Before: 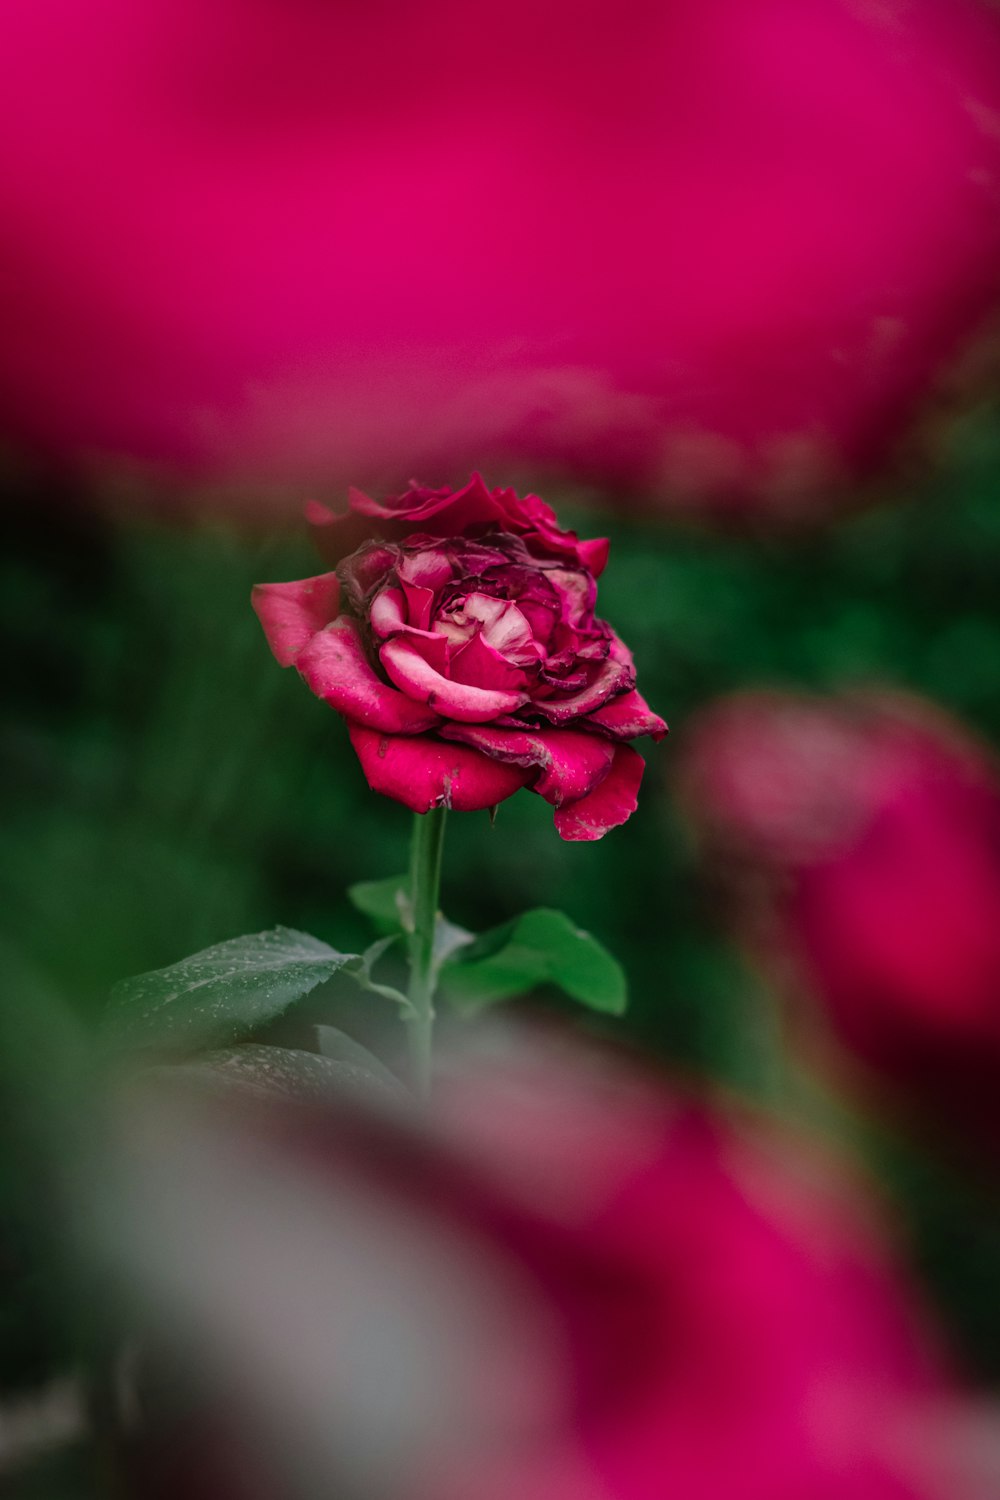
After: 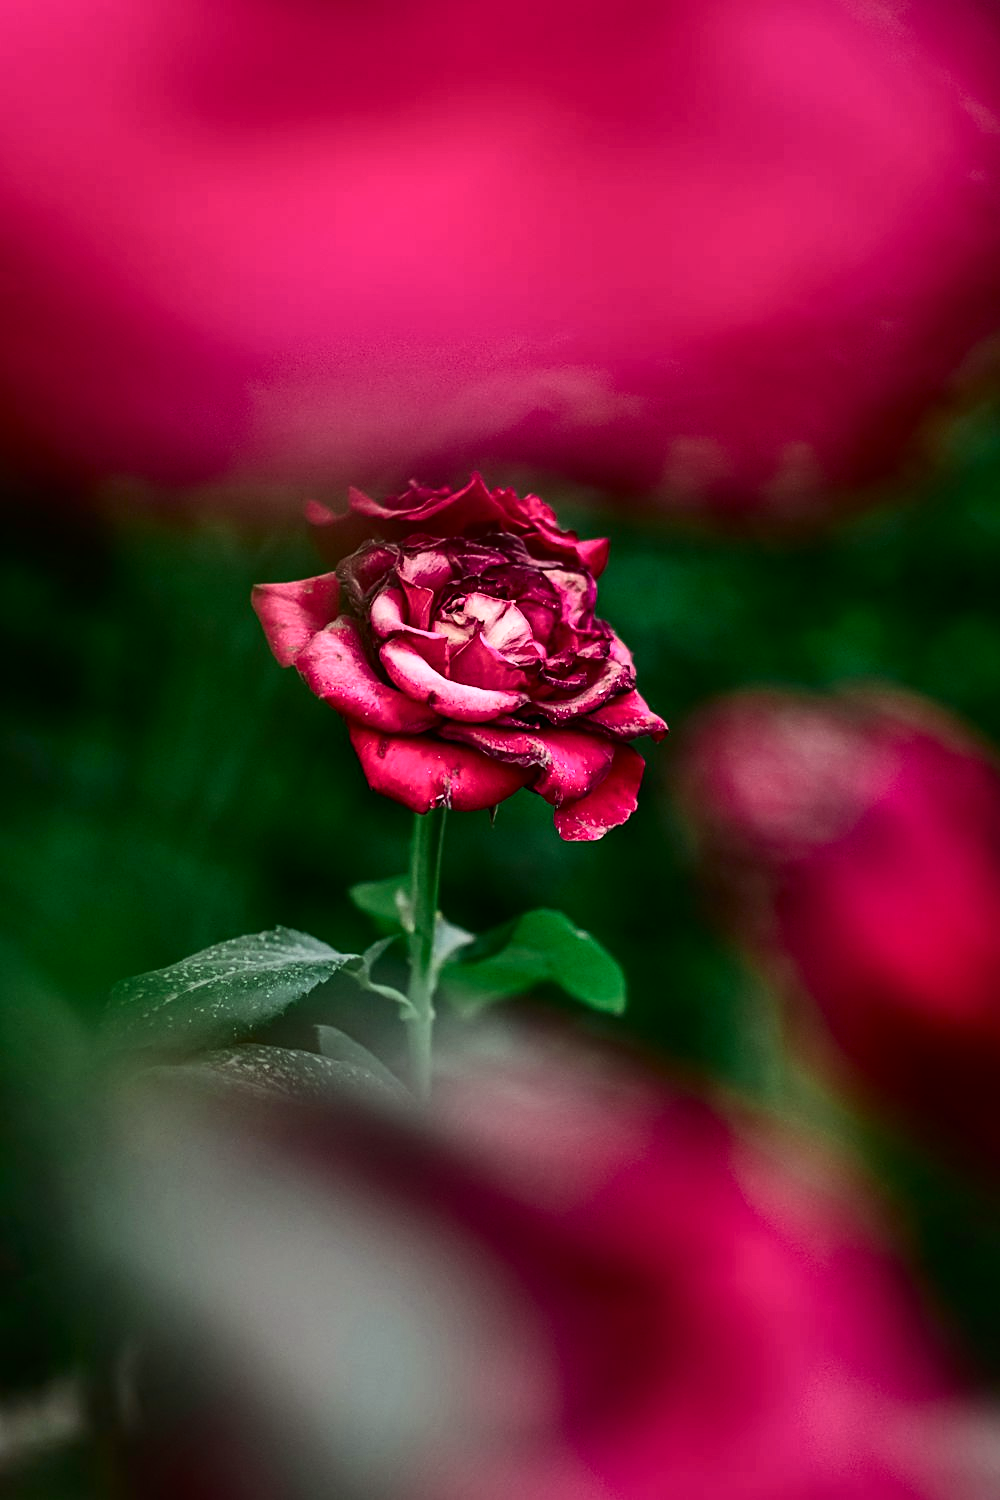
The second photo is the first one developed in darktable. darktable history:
sharpen: on, module defaults
shadows and highlights: white point adjustment 0.131, highlights -69.86, soften with gaussian
tone equalizer: -8 EV 0 EV, -7 EV -0.001 EV, -6 EV 0.003 EV, -5 EV -0.068 EV, -4 EV -0.145 EV, -3 EV -0.156 EV, -2 EV 0.222 EV, -1 EV 0.722 EV, +0 EV 0.479 EV, smoothing diameter 24.93%, edges refinement/feathering 12.72, preserve details guided filter
color correction: highlights a* -7.83, highlights b* 3.61
contrast brightness saturation: contrast 0.273
